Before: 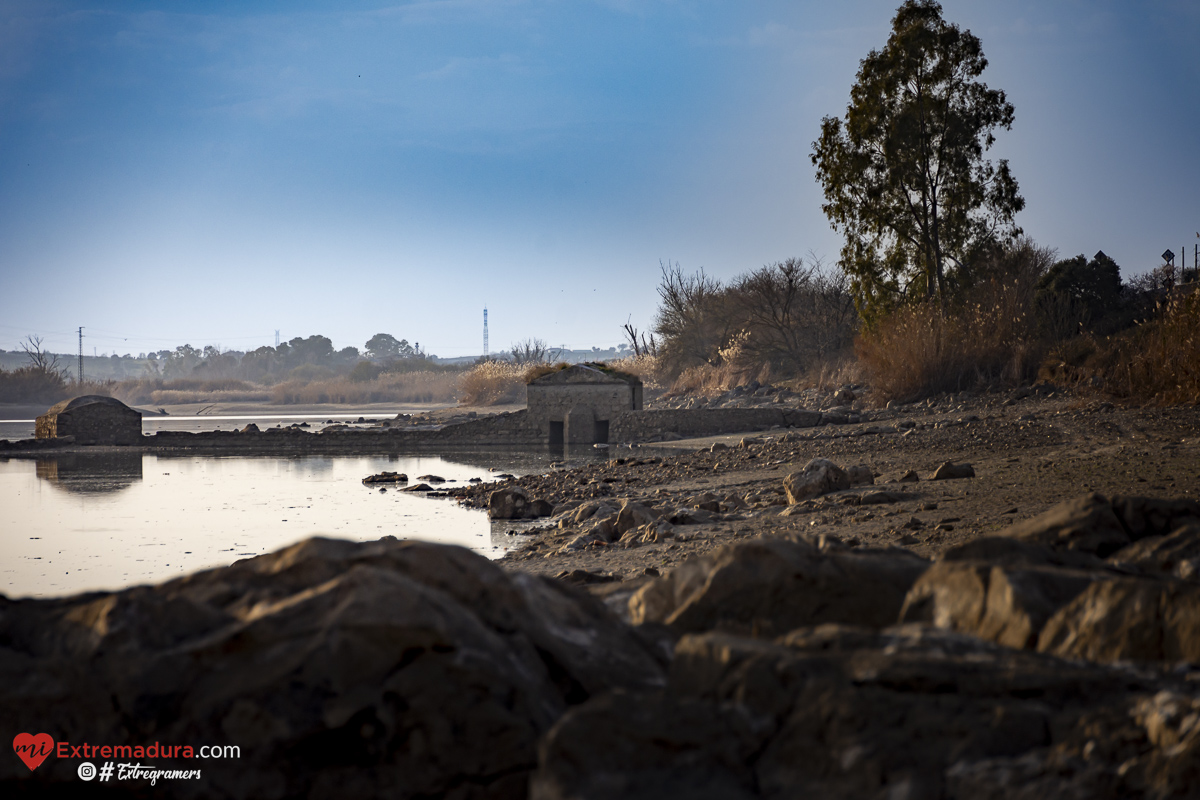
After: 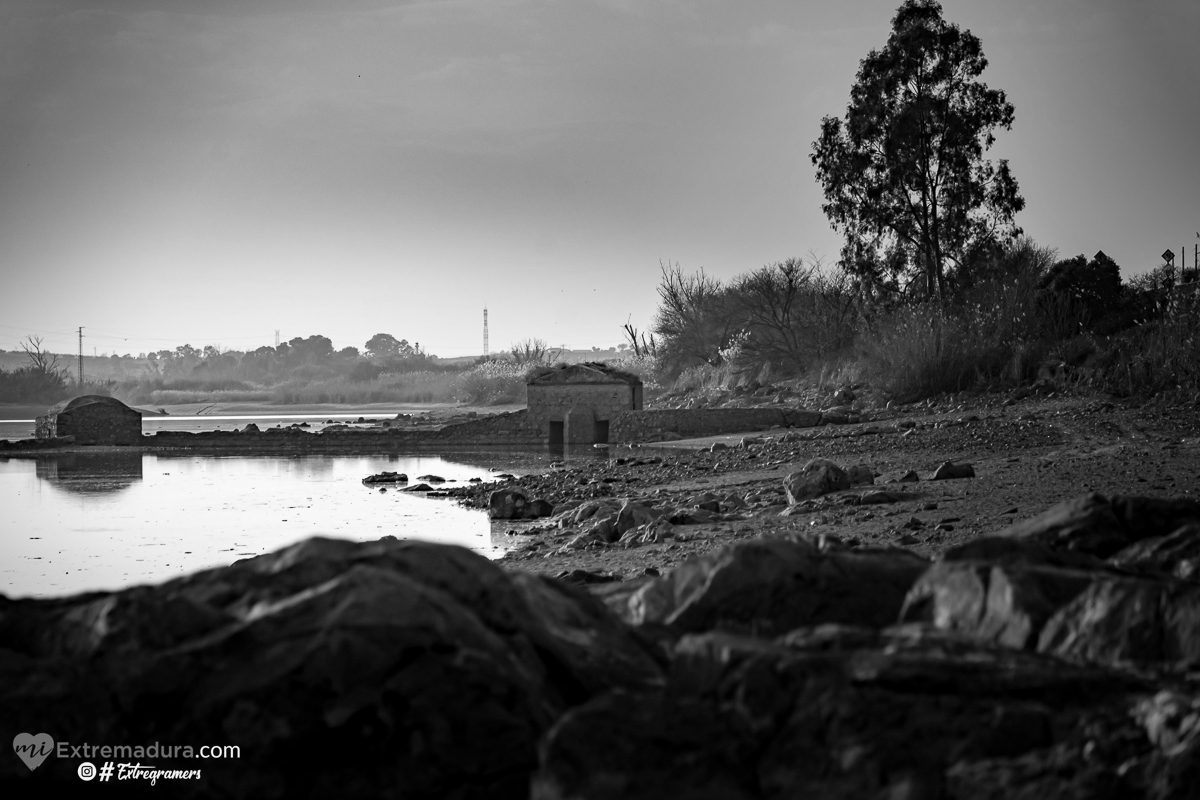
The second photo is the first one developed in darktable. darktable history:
white balance: red 0.98, blue 1.61
monochrome: a 2.21, b -1.33, size 2.2
